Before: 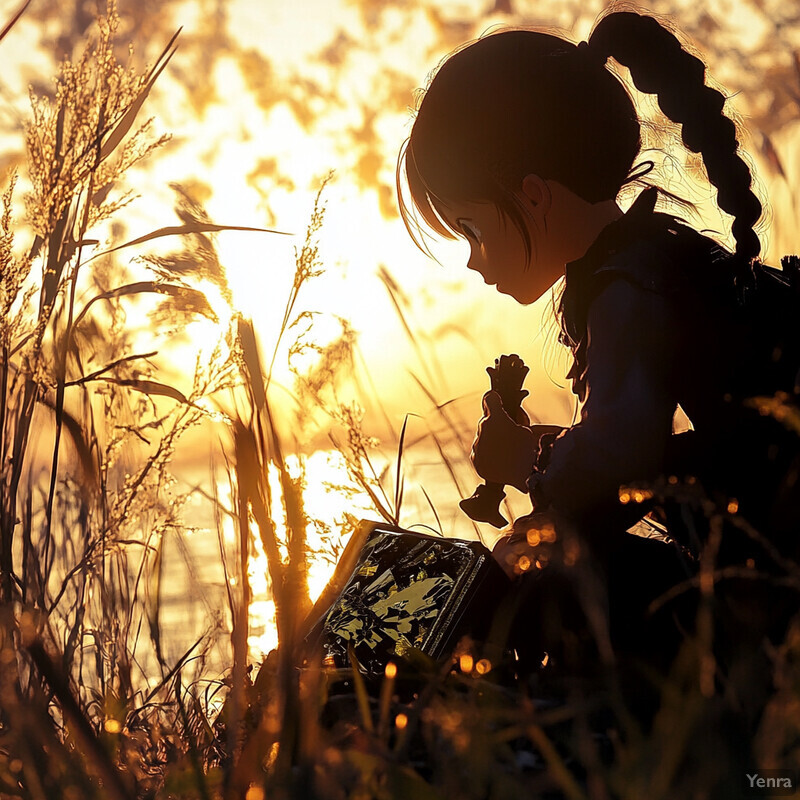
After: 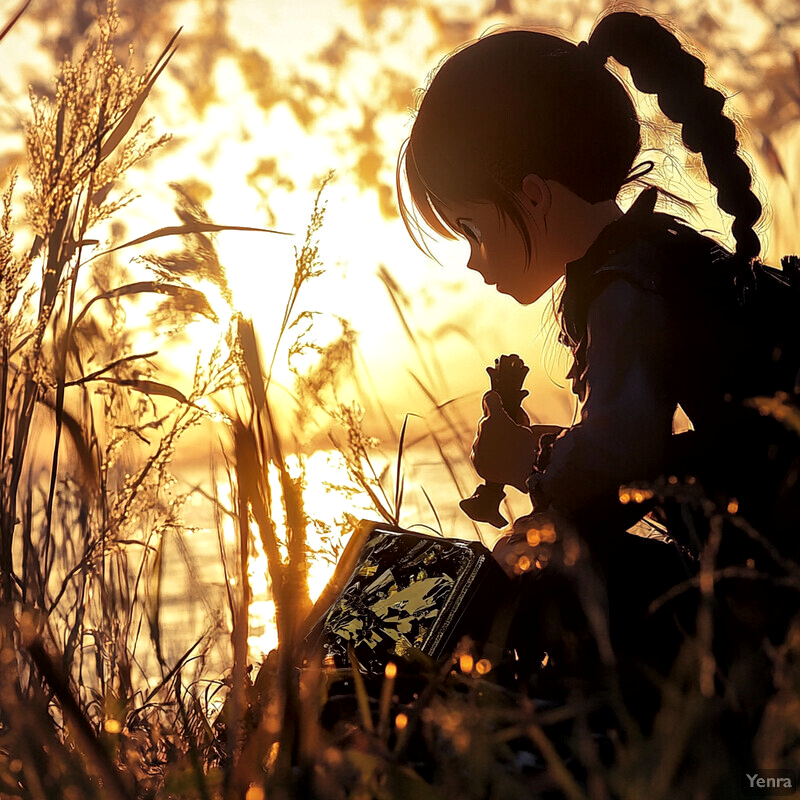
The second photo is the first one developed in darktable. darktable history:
local contrast: mode bilateral grid, contrast 19, coarseness 50, detail 149%, midtone range 0.2
